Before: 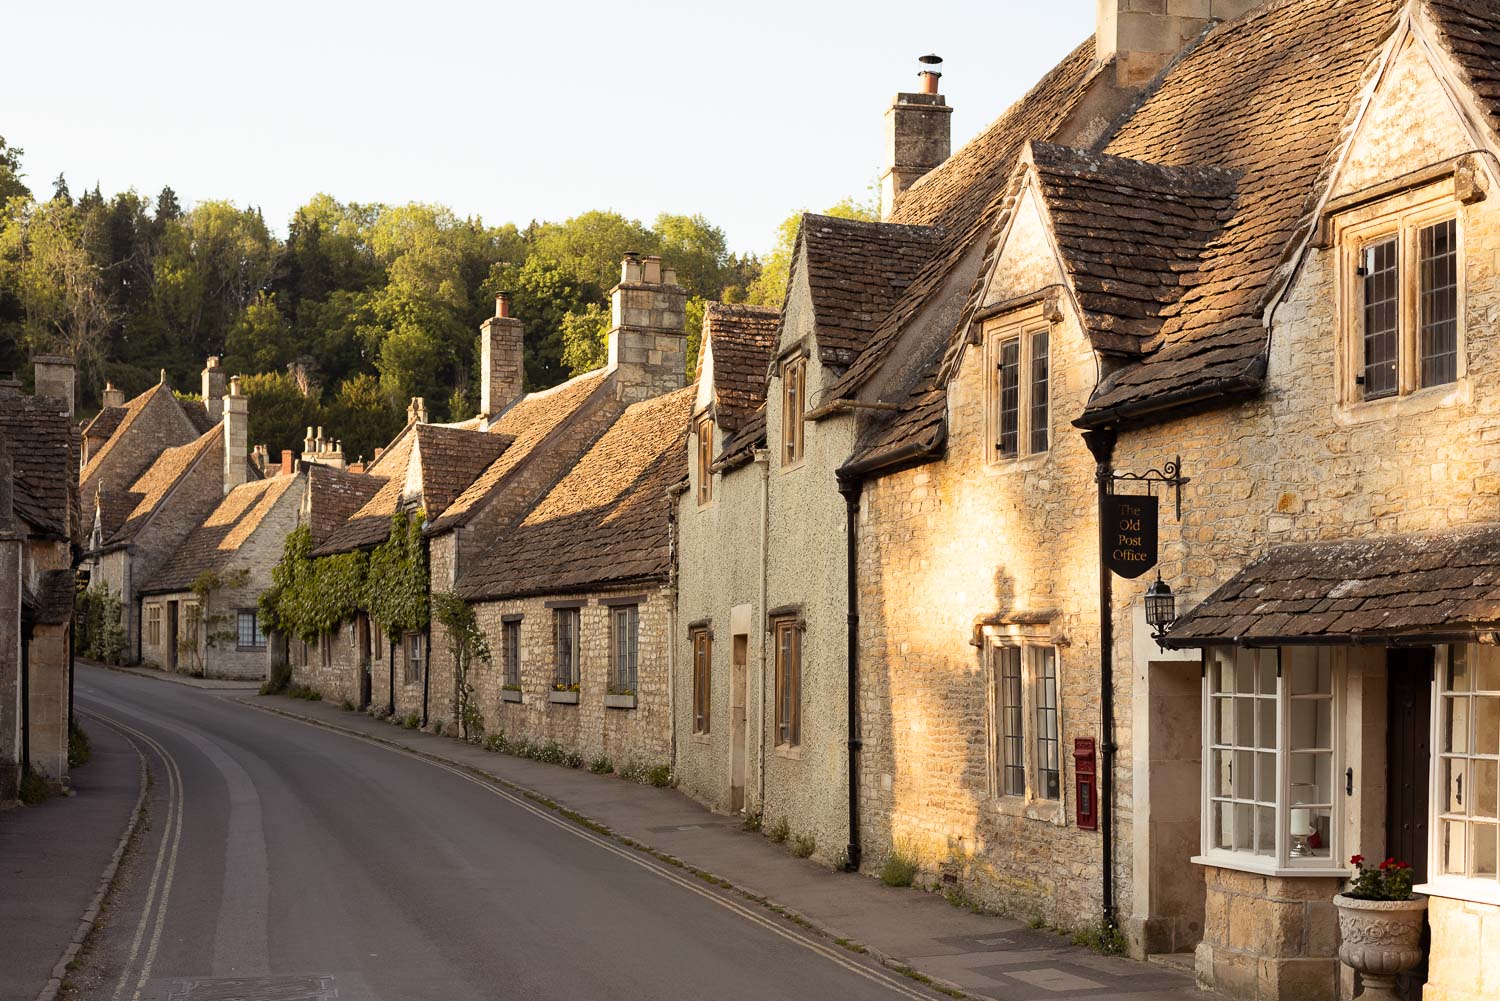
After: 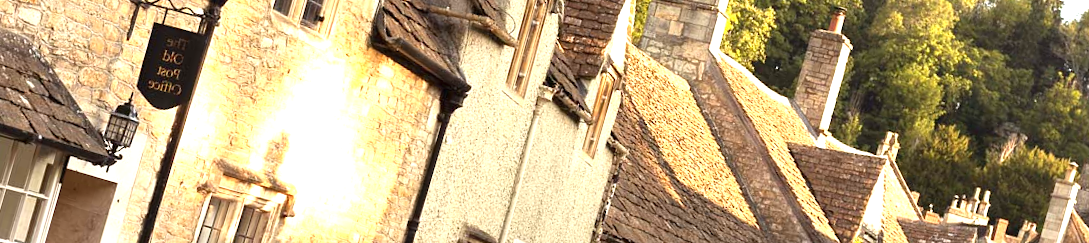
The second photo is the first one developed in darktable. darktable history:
exposure: black level correction 0, exposure 1.1 EV, compensate highlight preservation false
crop and rotate: angle 16.12°, top 30.835%, bottom 35.653%
